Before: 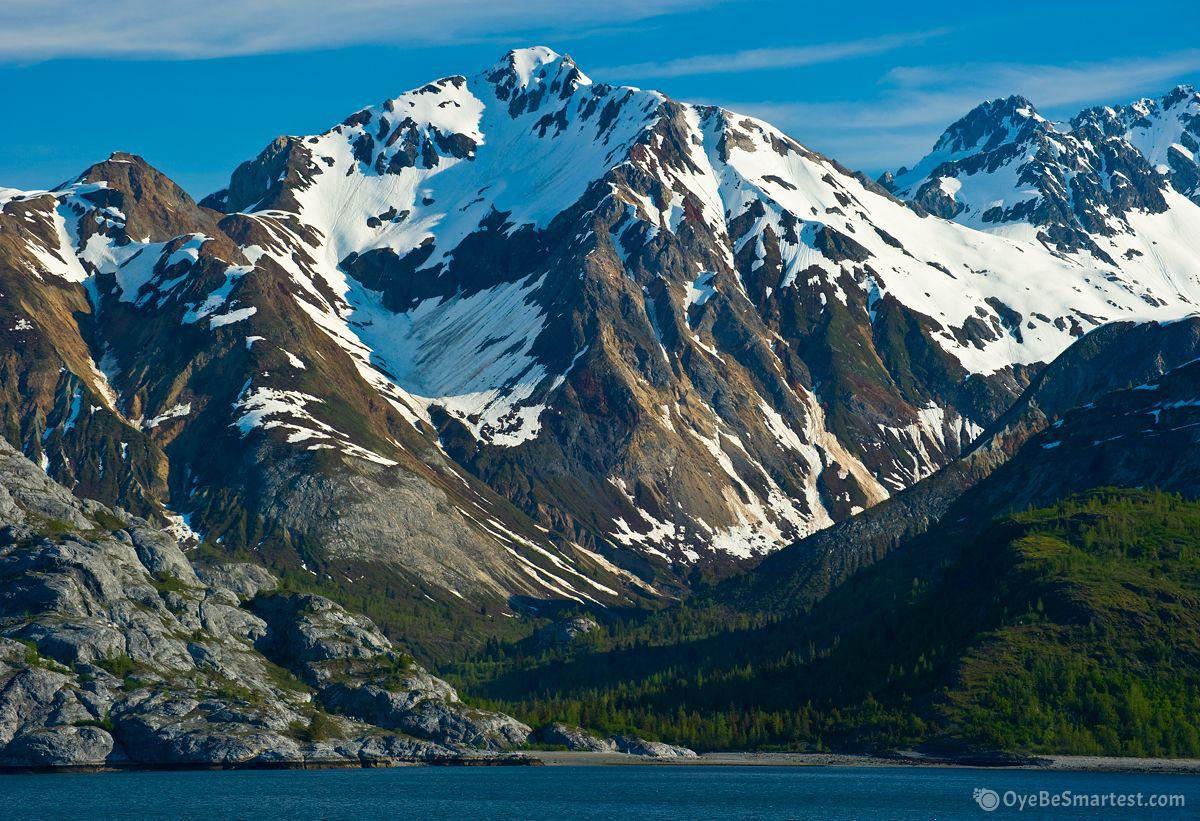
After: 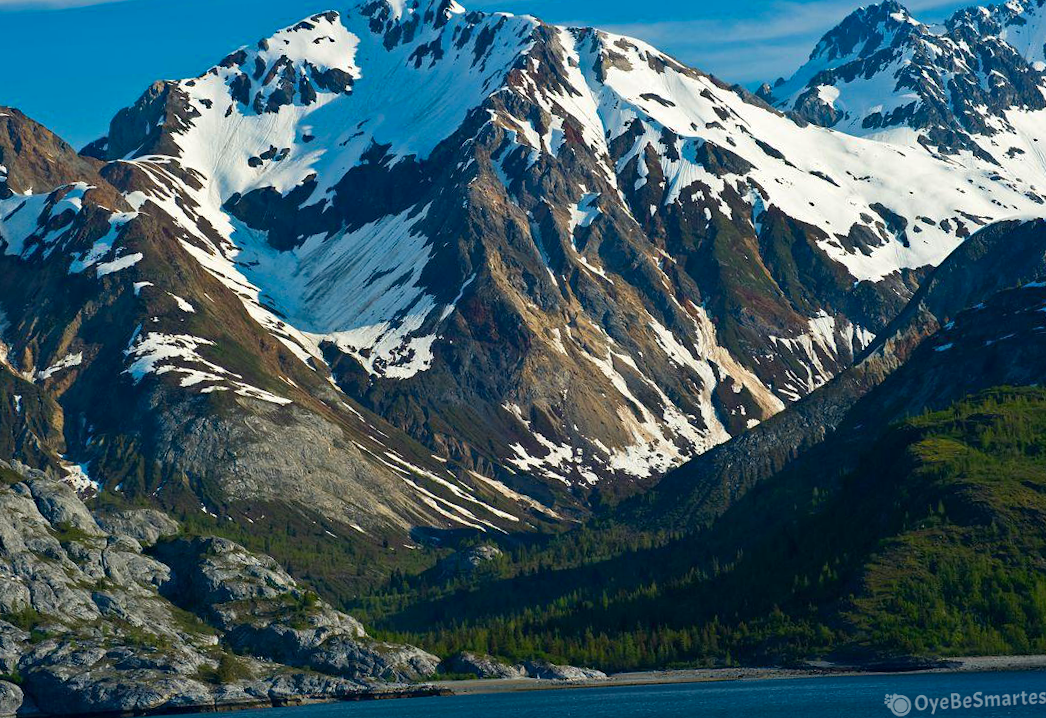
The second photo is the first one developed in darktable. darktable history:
crop and rotate: angle 3.12°, left 5.949%, top 5.711%
haze removal: compatibility mode true, adaptive false
